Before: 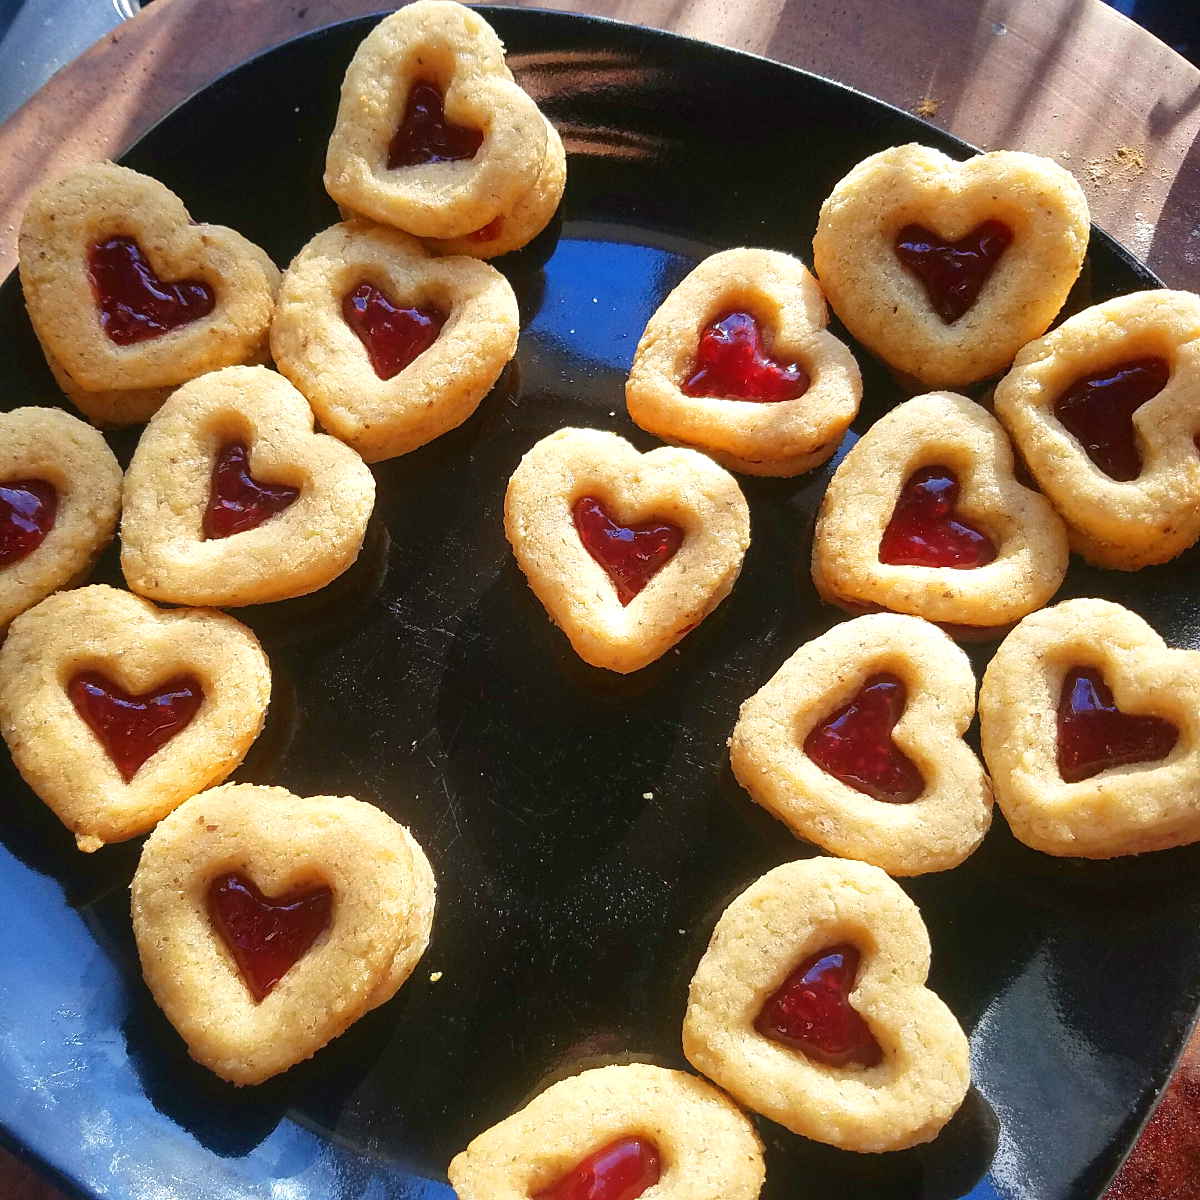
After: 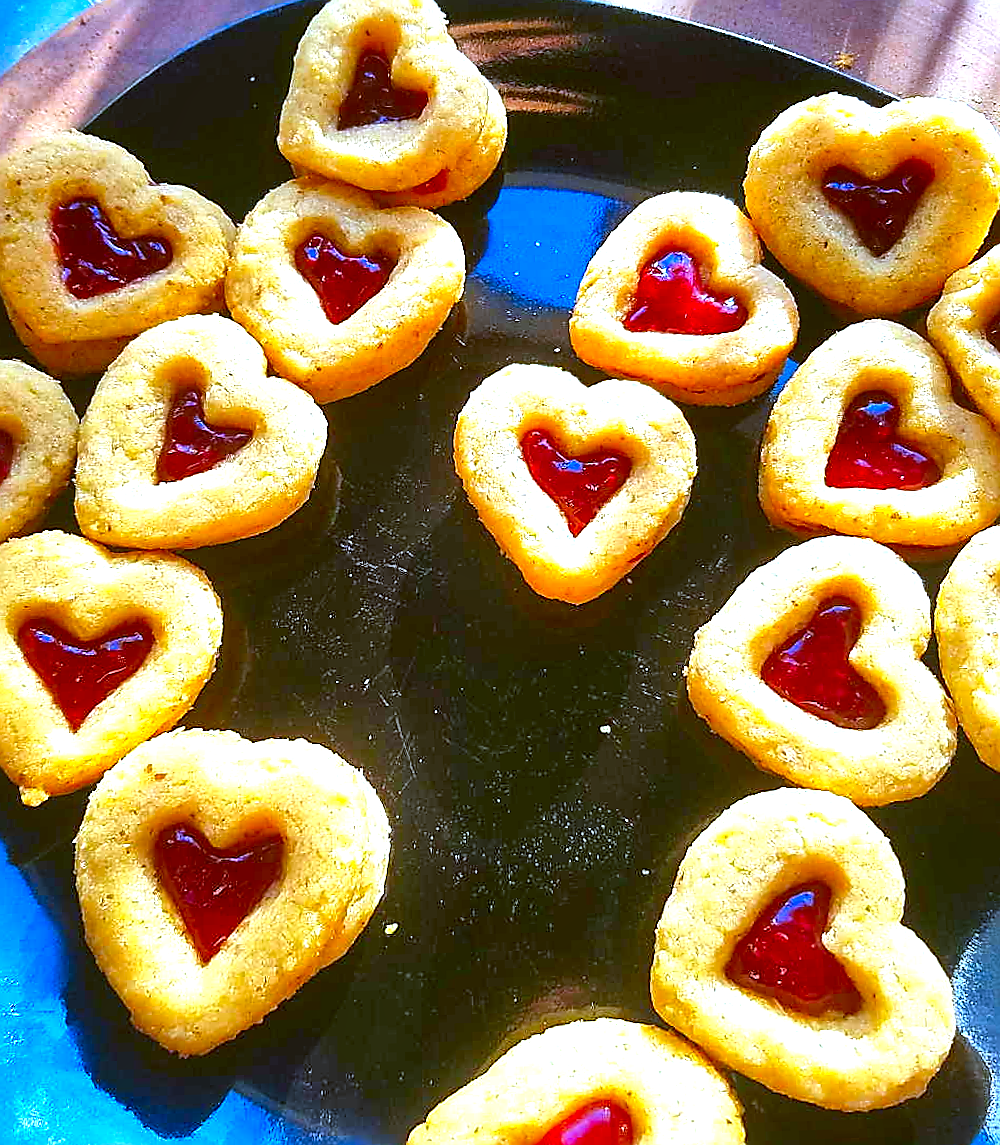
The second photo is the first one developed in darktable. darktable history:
local contrast: mode bilateral grid, contrast 50, coarseness 50, detail 150%, midtone range 0.2
exposure: black level correction 0, exposure 0.7 EV, compensate exposure bias true, compensate highlight preservation false
sharpen: radius 1.4, amount 1.25, threshold 0.7
color balance: lift [1.004, 1.002, 1.002, 0.998], gamma [1, 1.007, 1.002, 0.993], gain [1, 0.977, 1.013, 1.023], contrast -3.64%
rotate and perspective: rotation -1.68°, lens shift (vertical) -0.146, crop left 0.049, crop right 0.912, crop top 0.032, crop bottom 0.96
crop and rotate: left 1.088%, right 8.807%
color contrast: green-magenta contrast 1.55, blue-yellow contrast 1.83
white balance: red 0.948, green 1.02, blue 1.176
